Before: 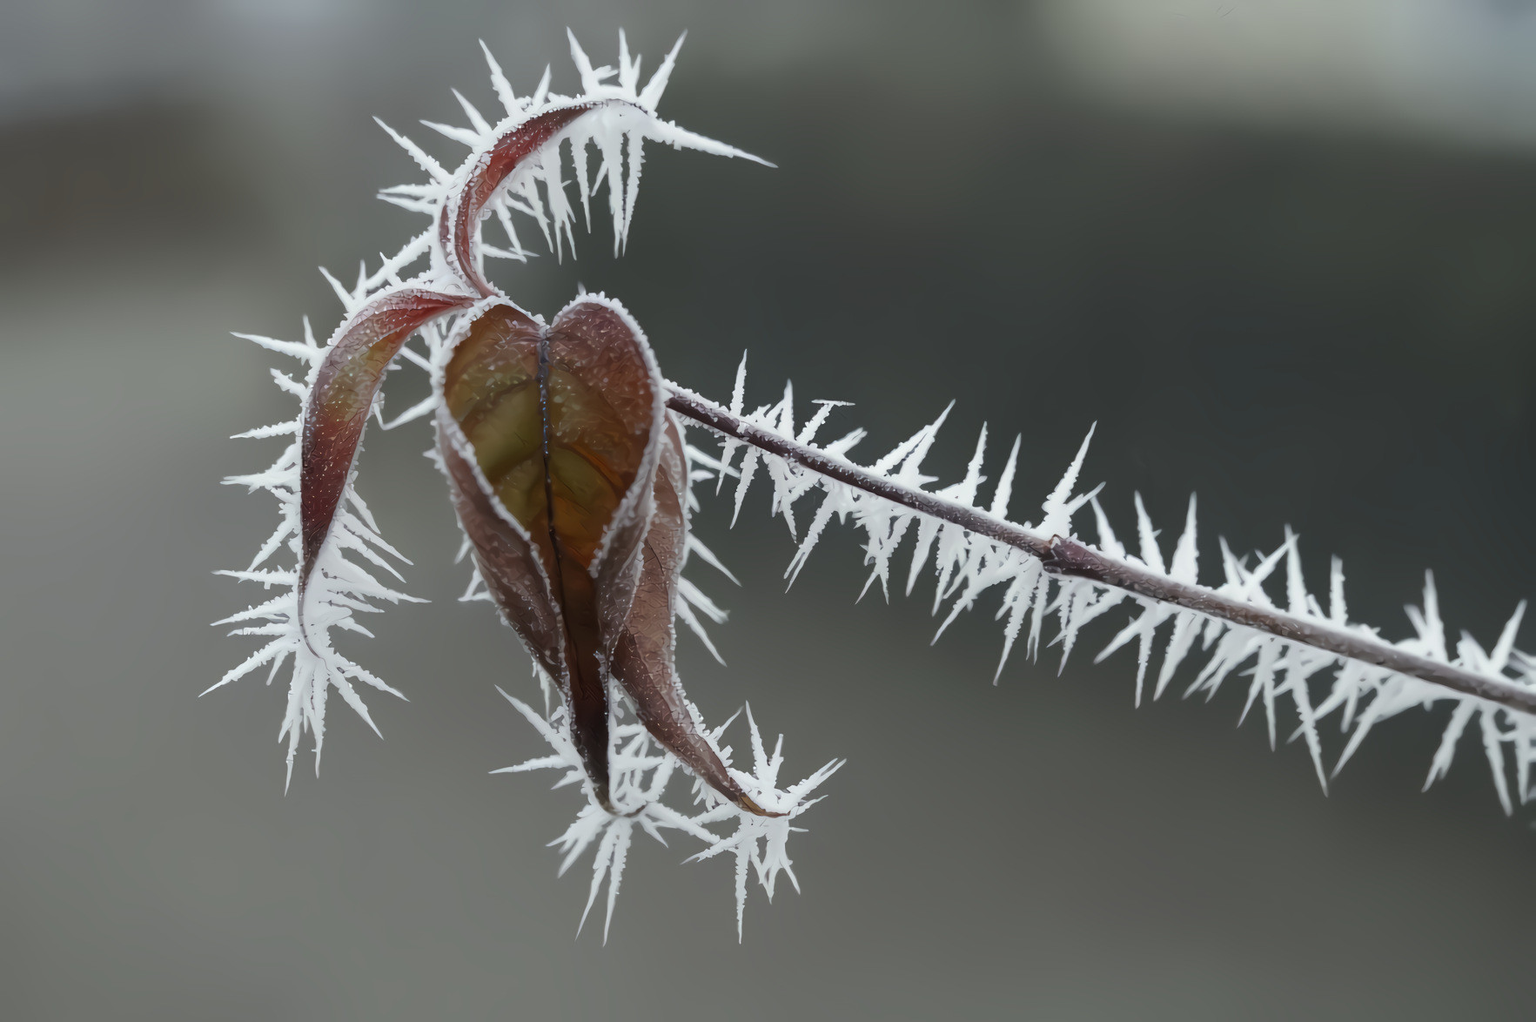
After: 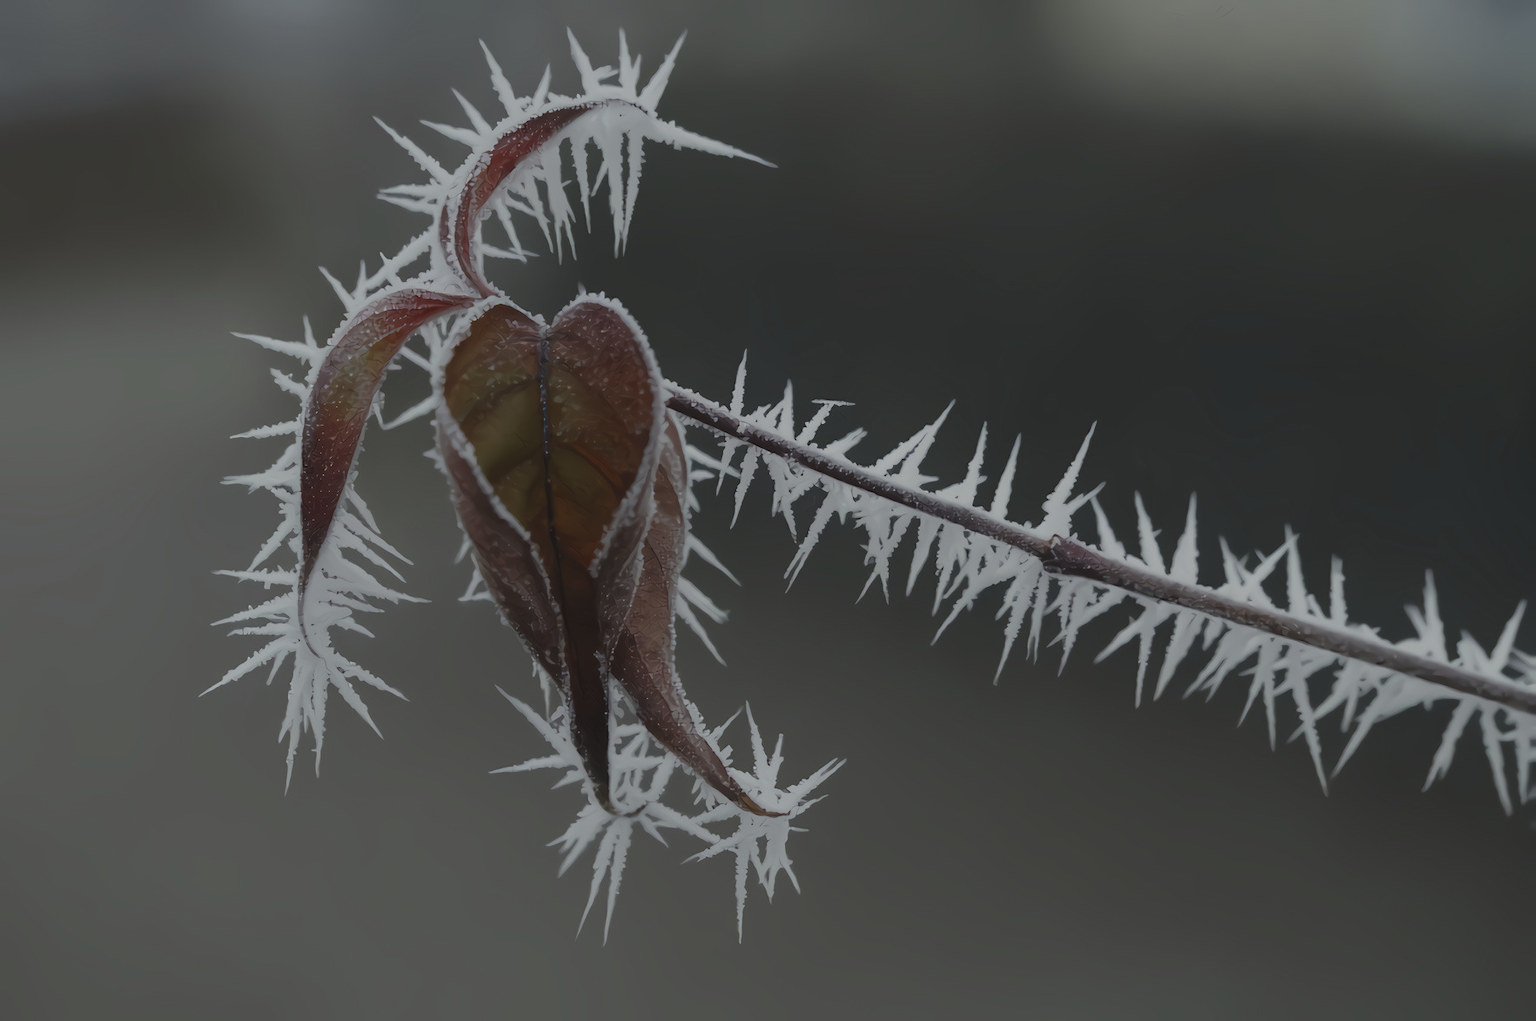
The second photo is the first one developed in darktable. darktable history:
exposure: black level correction -0.016, exposure -1.118 EV, compensate highlight preservation false
